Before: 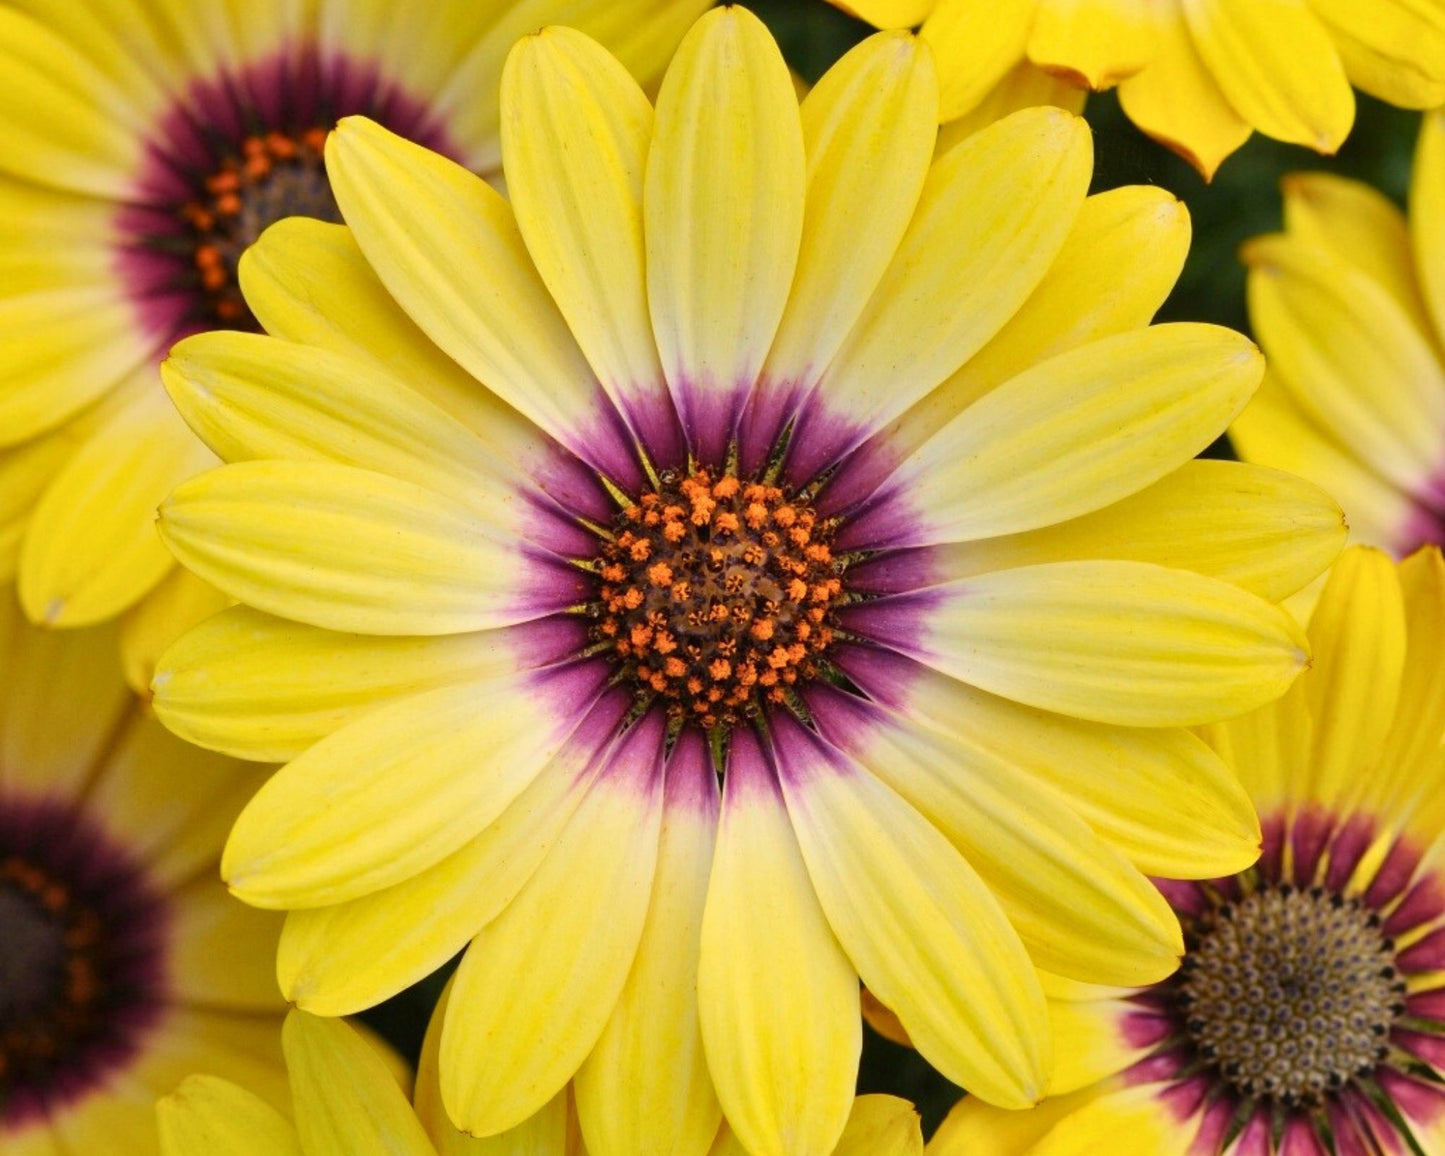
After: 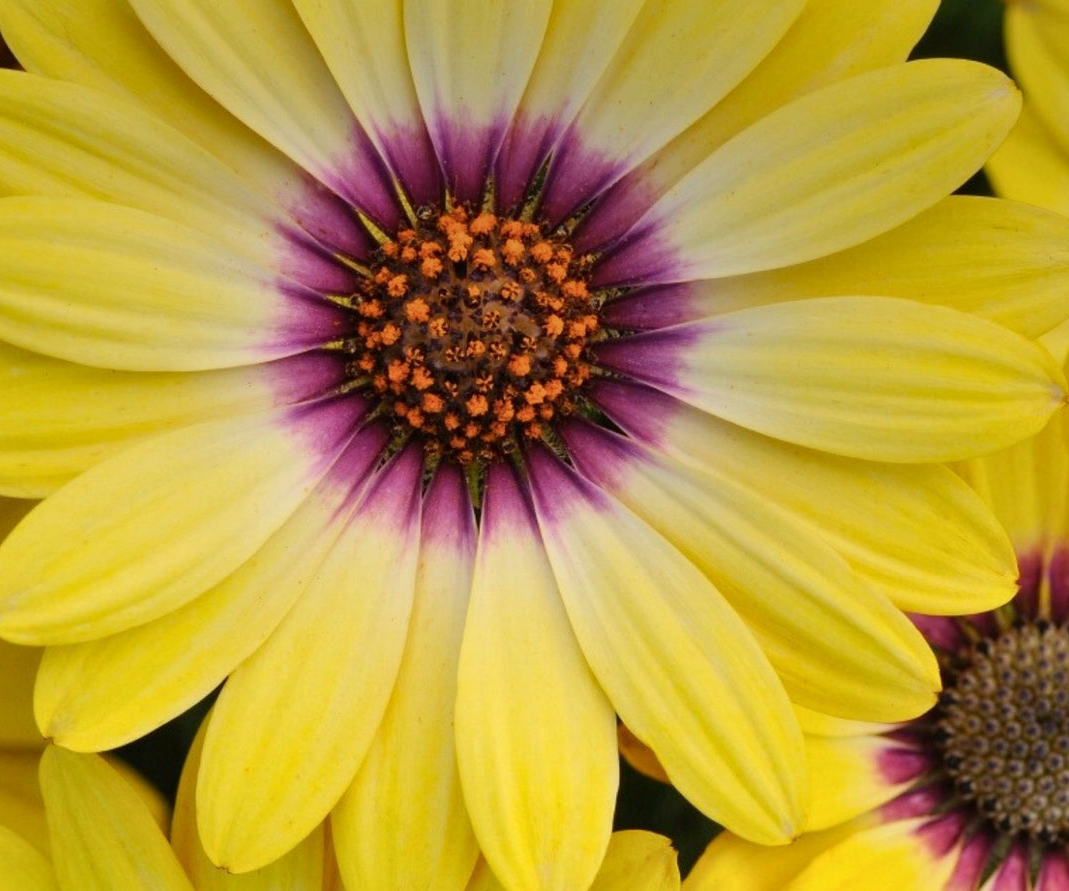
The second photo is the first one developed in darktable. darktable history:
crop: left 16.871%, top 22.857%, right 9.116%
graduated density: on, module defaults
